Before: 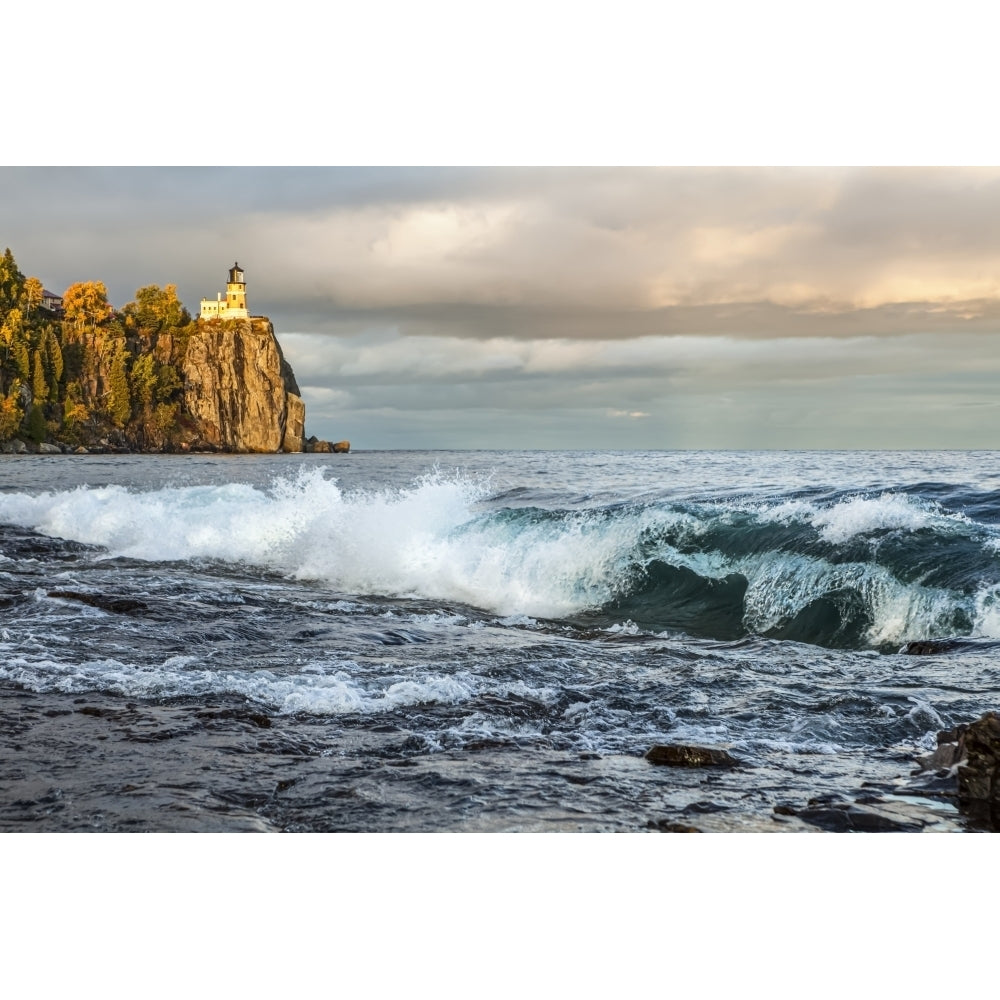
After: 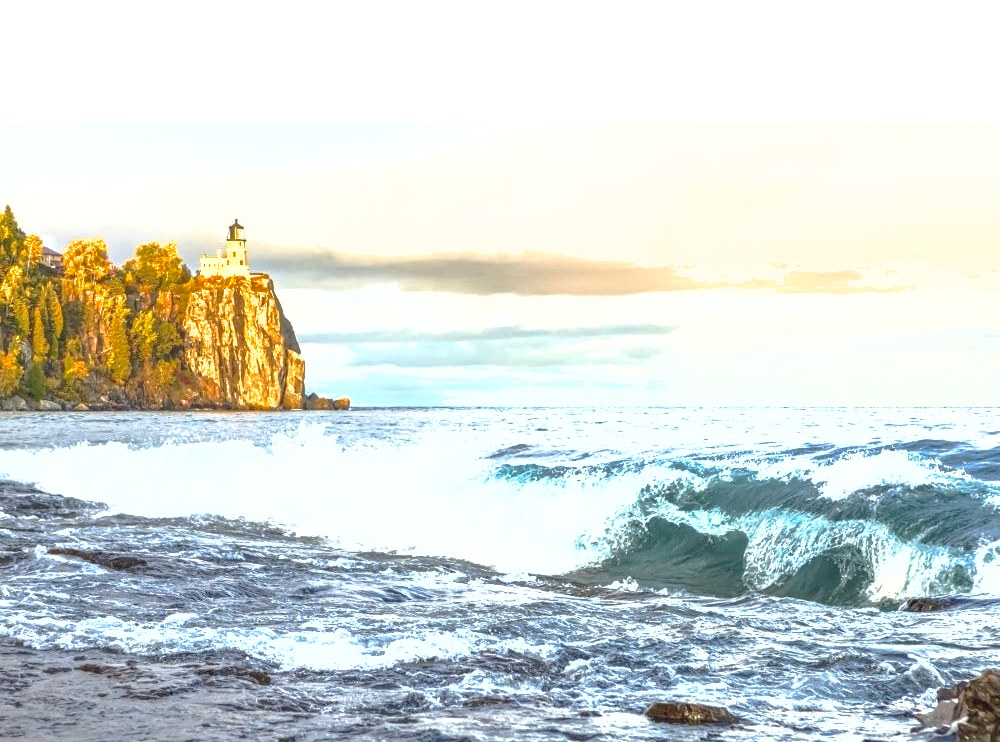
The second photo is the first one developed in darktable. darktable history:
exposure: black level correction 0, exposure 1.662 EV, compensate highlight preservation false
crop: top 4.31%, bottom 21.453%
contrast brightness saturation: contrast 0.071, brightness 0.079, saturation 0.177
shadows and highlights: on, module defaults
tone curve: curves: ch0 [(0, 0.026) (0.175, 0.178) (0.463, 0.502) (0.796, 0.764) (1, 0.961)]; ch1 [(0, 0) (0.437, 0.398) (0.469, 0.472) (0.505, 0.504) (0.553, 0.552) (1, 1)]; ch2 [(0, 0) (0.505, 0.495) (0.579, 0.579) (1, 1)], preserve colors none
